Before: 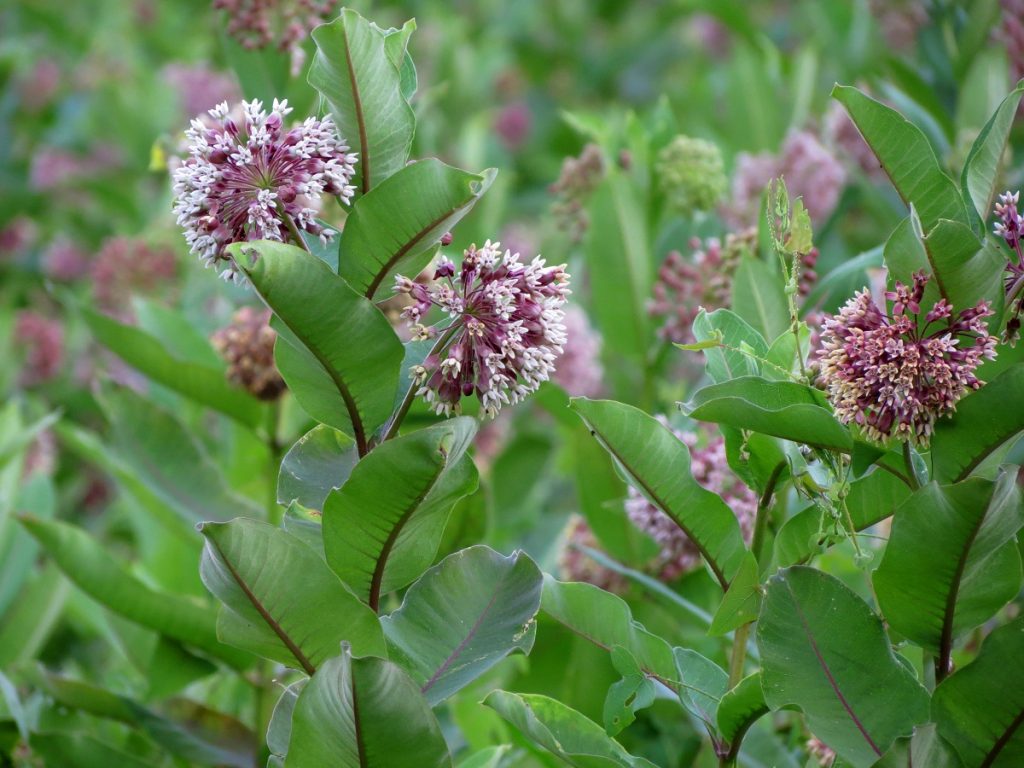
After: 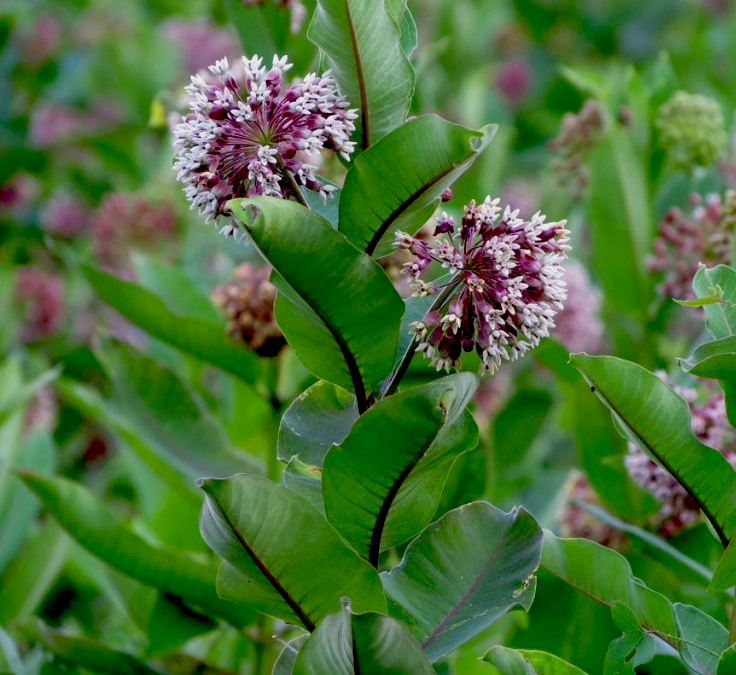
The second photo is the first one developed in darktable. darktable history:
crop: top 5.803%, right 27.864%, bottom 5.804%
exposure: black level correction 0.046, exposure -0.228 EV, compensate highlight preservation false
